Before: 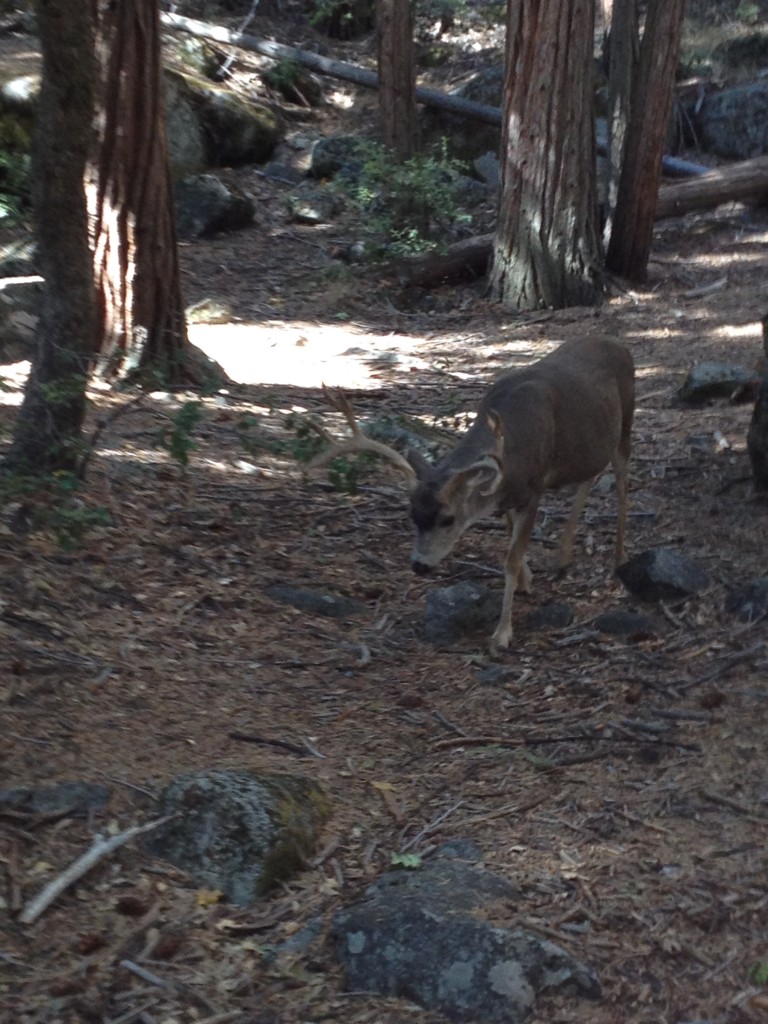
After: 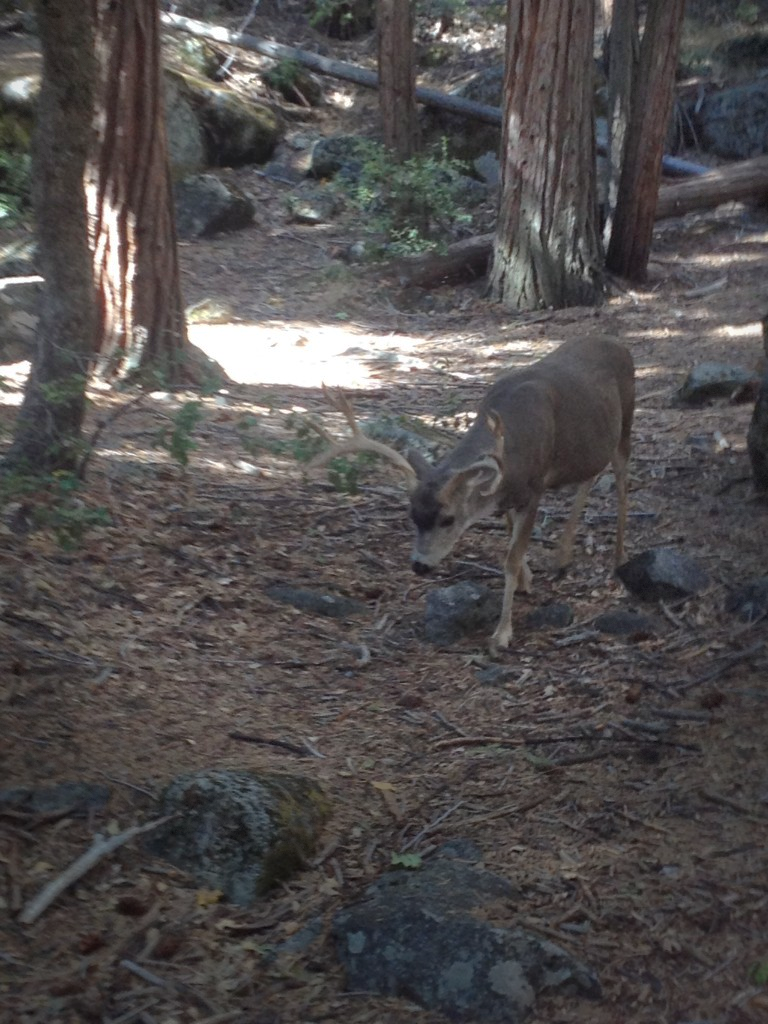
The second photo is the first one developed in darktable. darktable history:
vignetting: fall-off start 68.33%, fall-off radius 30%, saturation 0.042, center (-0.066, -0.311), width/height ratio 0.992, shape 0.85, dithering 8-bit output
bloom: on, module defaults
color zones: curves: ch0 [(0, 0.5) (0.143, 0.52) (0.286, 0.5) (0.429, 0.5) (0.571, 0.5) (0.714, 0.5) (0.857, 0.5) (1, 0.5)]; ch1 [(0, 0.489) (0.155, 0.45) (0.286, 0.466) (0.429, 0.5) (0.571, 0.5) (0.714, 0.5) (0.857, 0.5) (1, 0.489)]
shadows and highlights: on, module defaults
